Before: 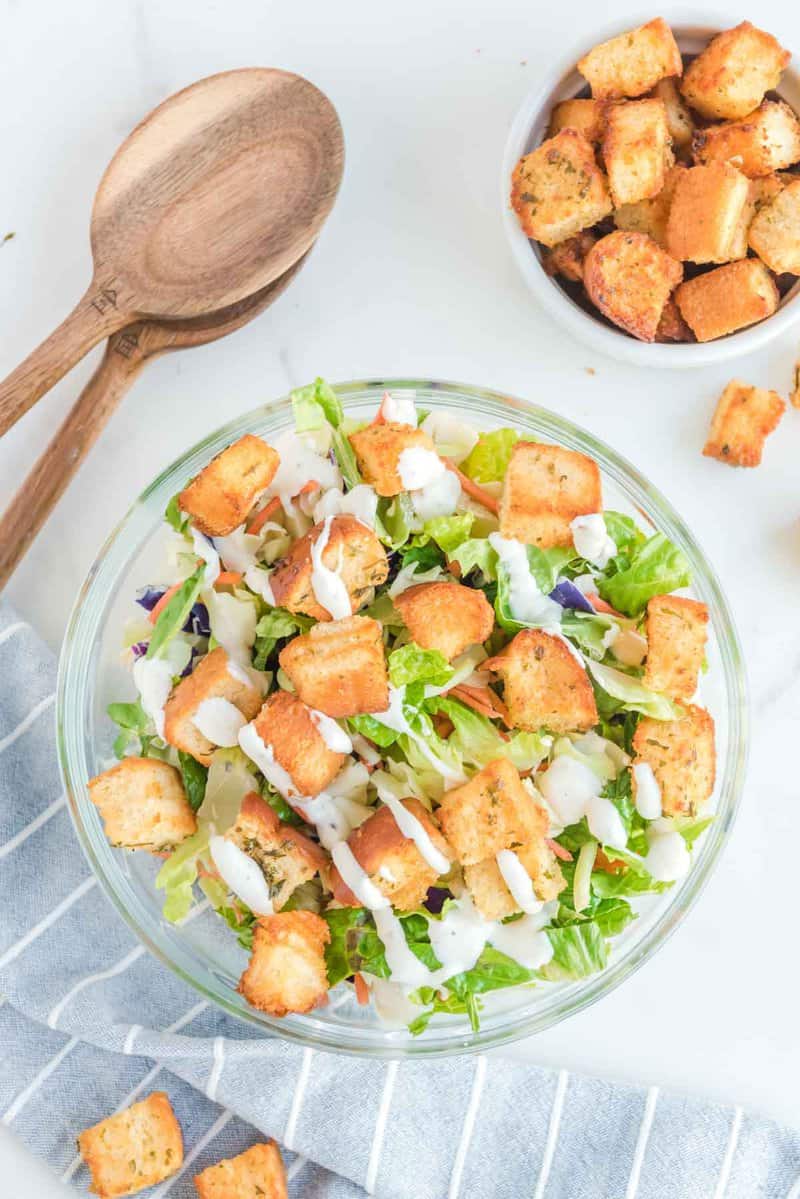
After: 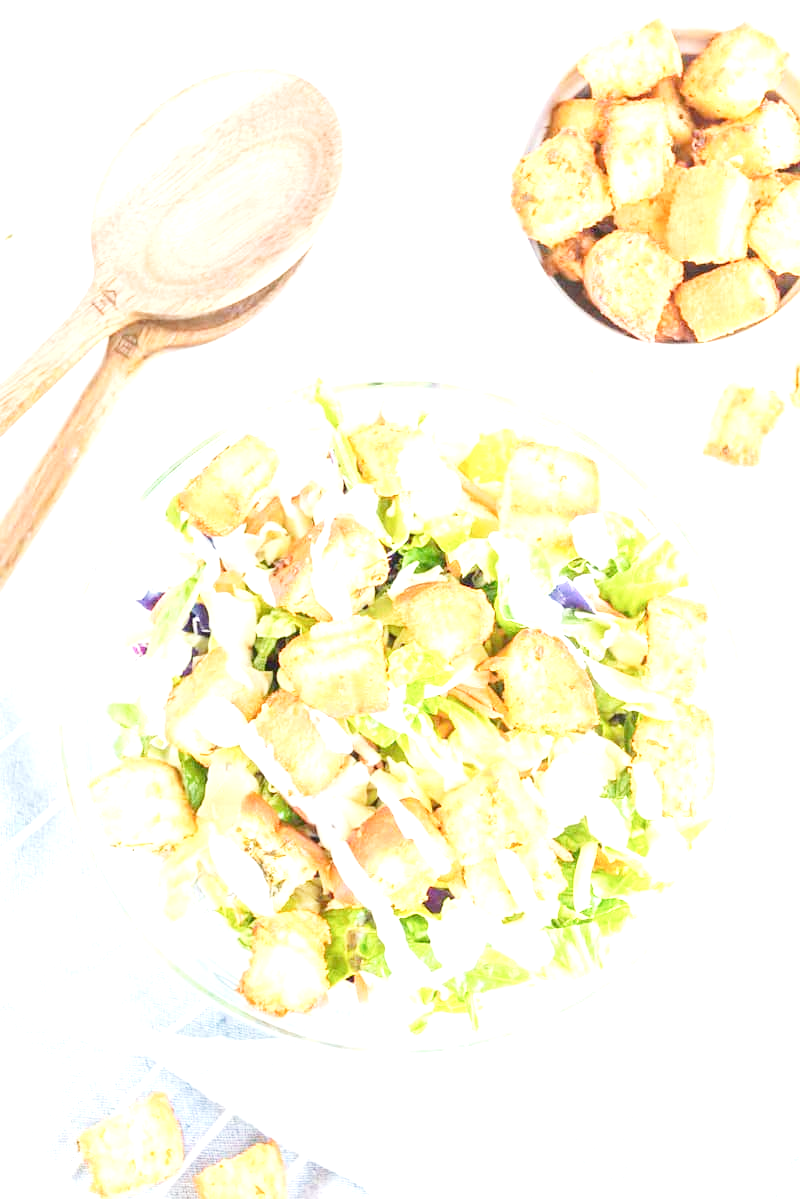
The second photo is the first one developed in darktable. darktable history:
base curve: curves: ch0 [(0, 0) (0.204, 0.334) (0.55, 0.733) (1, 1)], preserve colors none
exposure: black level correction 0, exposure 1.482 EV, compensate exposure bias true, compensate highlight preservation false
